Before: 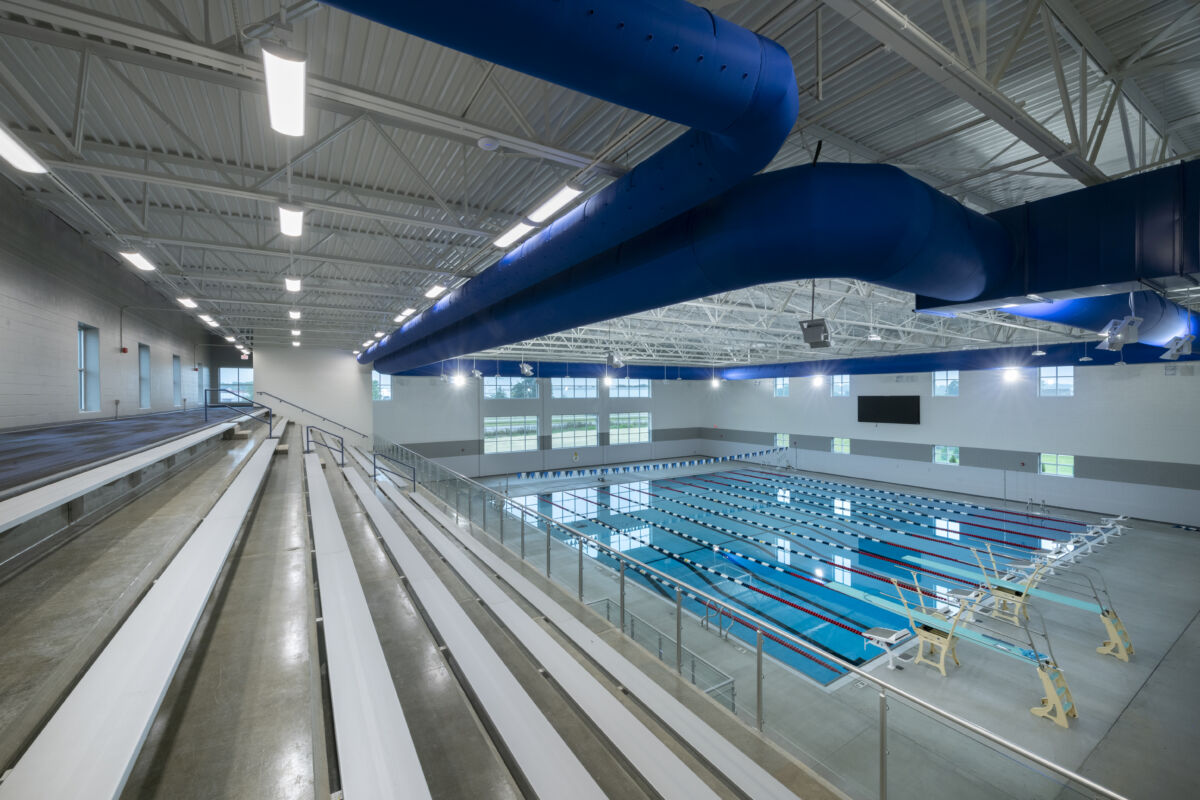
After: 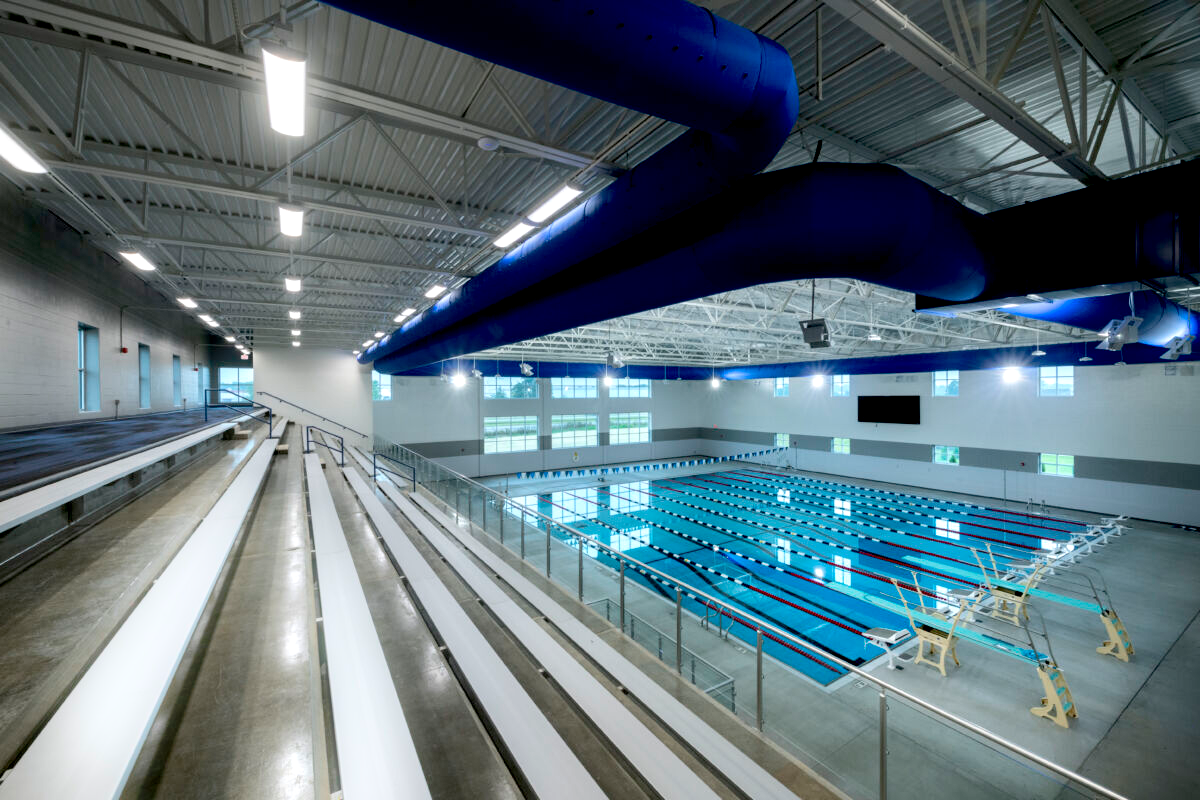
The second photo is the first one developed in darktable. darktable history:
exposure: black level correction 0.029, exposure -0.073 EV, compensate highlight preservation false
tone equalizer: -8 EV -0.417 EV, -7 EV -0.389 EV, -6 EV -0.333 EV, -5 EV -0.222 EV, -3 EV 0.222 EV, -2 EV 0.333 EV, -1 EV 0.389 EV, +0 EV 0.417 EV, edges refinement/feathering 500, mask exposure compensation -1.57 EV, preserve details no
bloom: size 5%, threshold 95%, strength 15%
